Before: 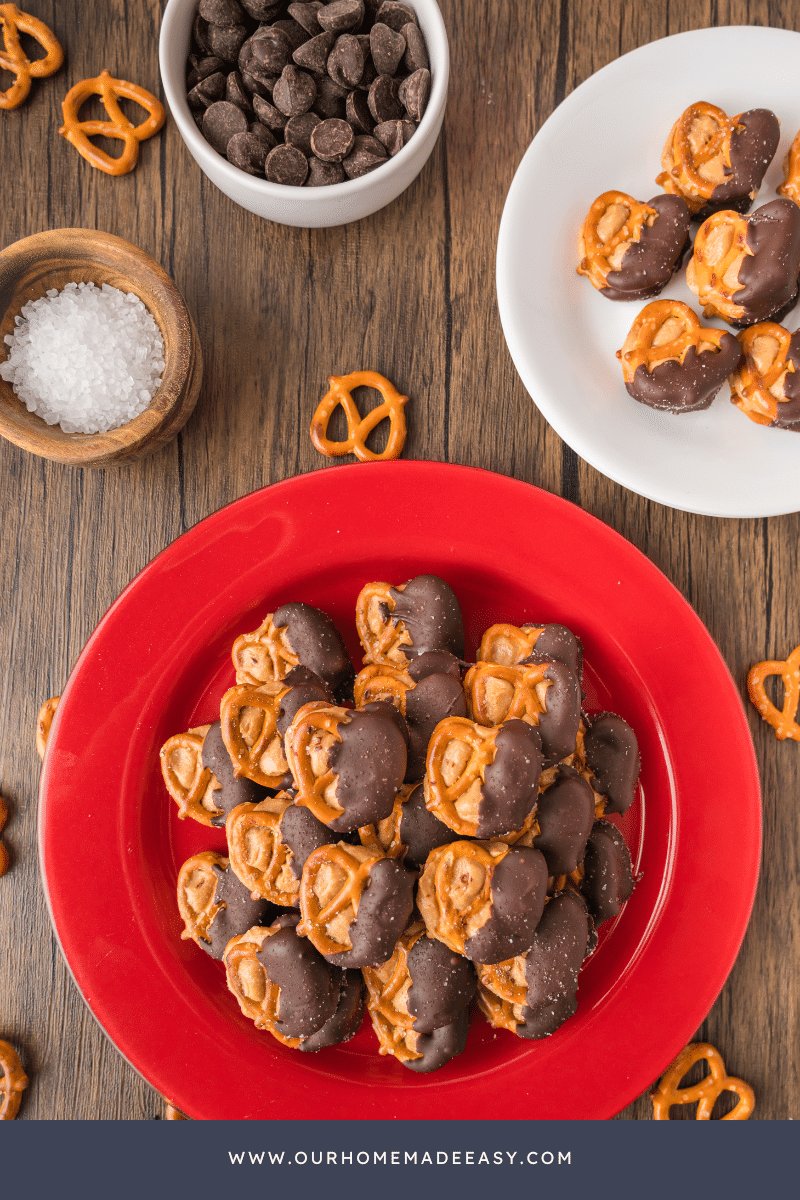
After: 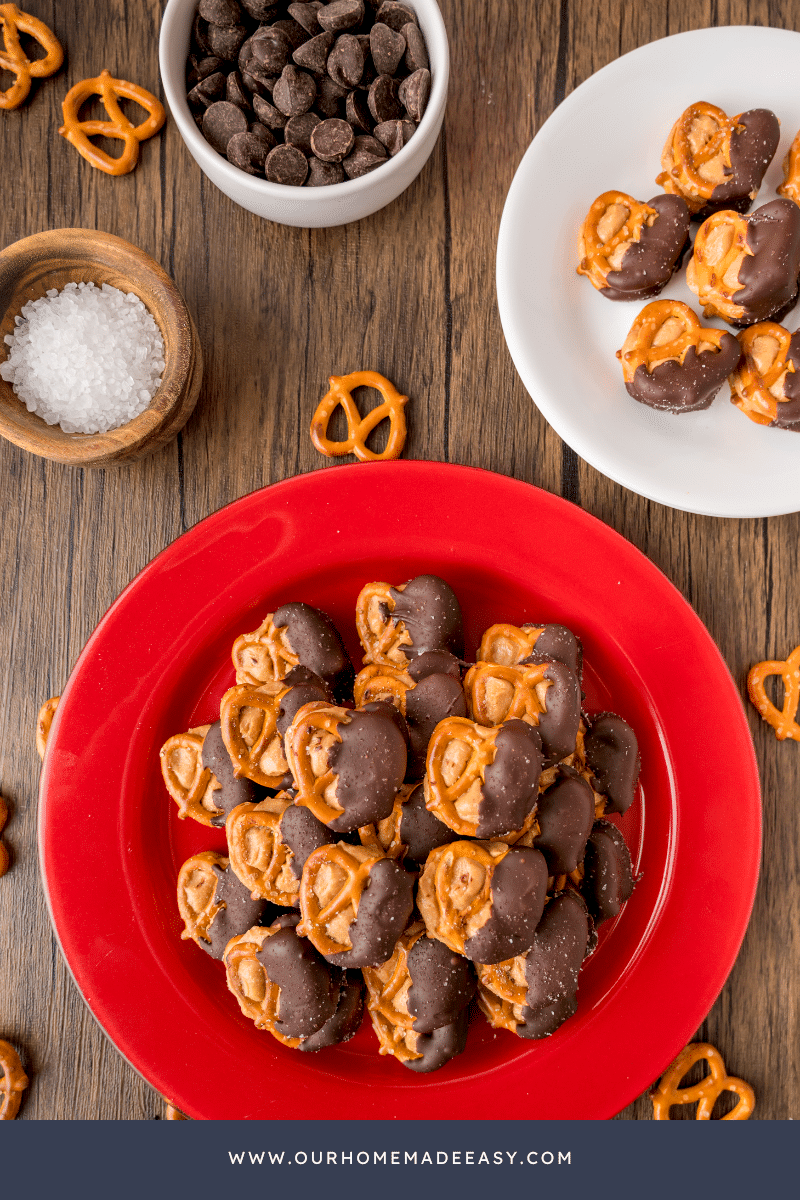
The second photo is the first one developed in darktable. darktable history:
exposure: black level correction 0.01, exposure 0.011 EV, compensate highlight preservation false
